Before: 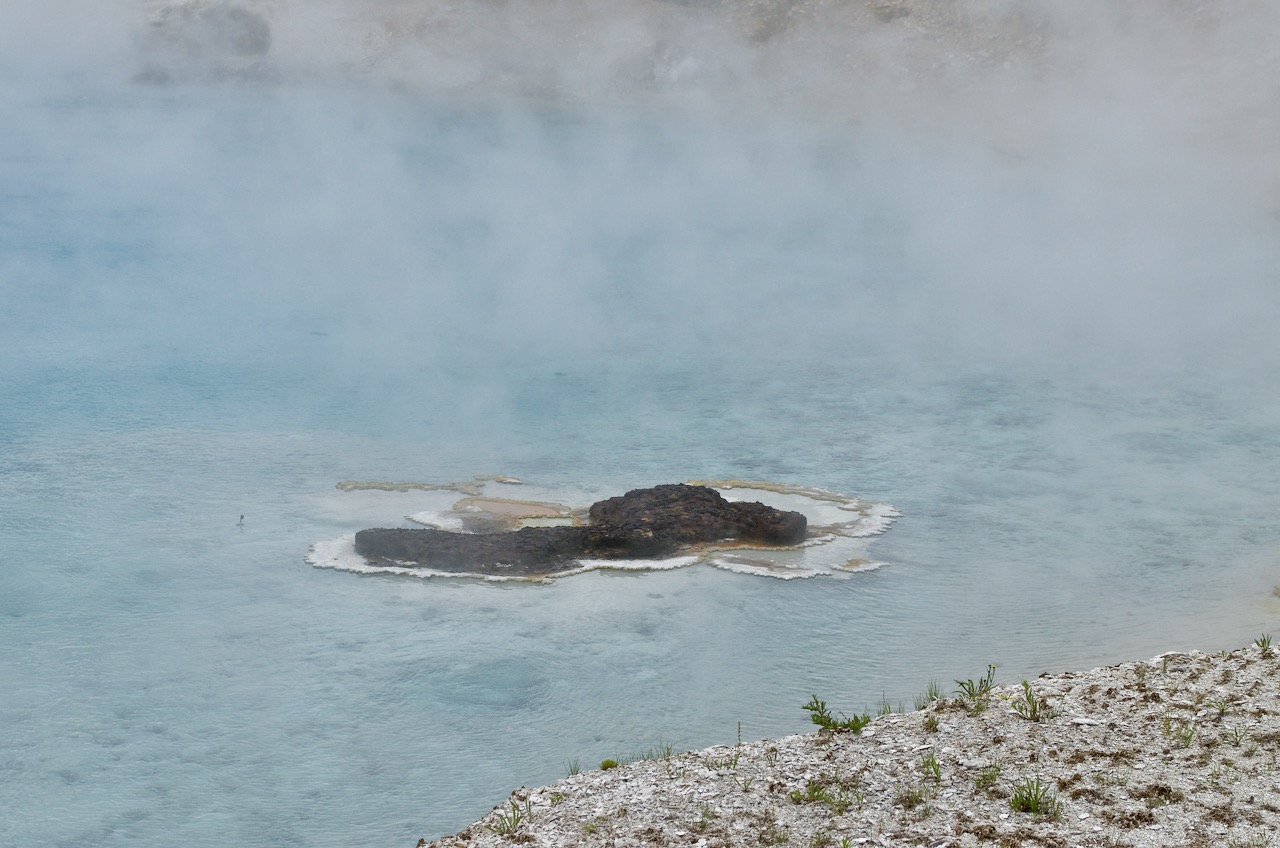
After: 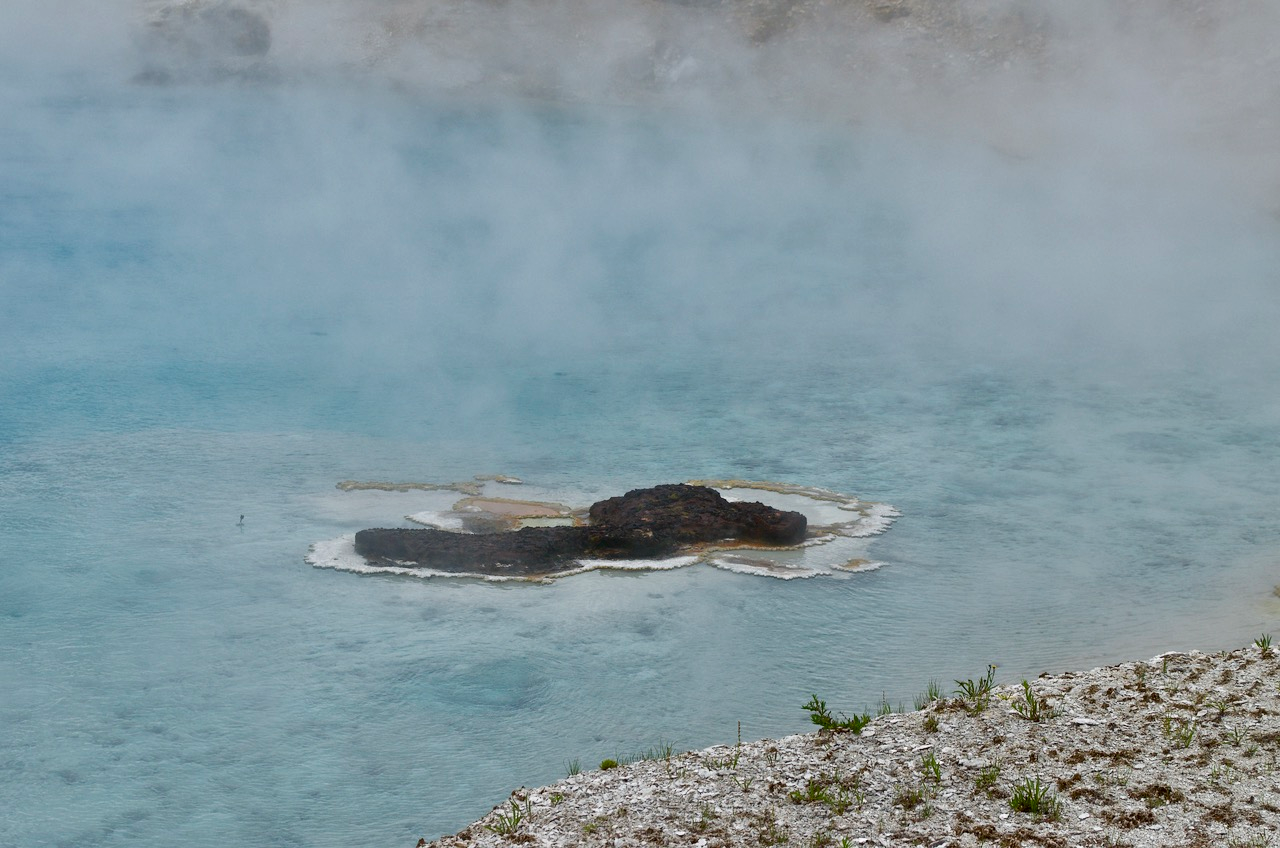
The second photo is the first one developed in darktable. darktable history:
contrast brightness saturation: contrast 0.07, brightness -0.13, saturation 0.06
